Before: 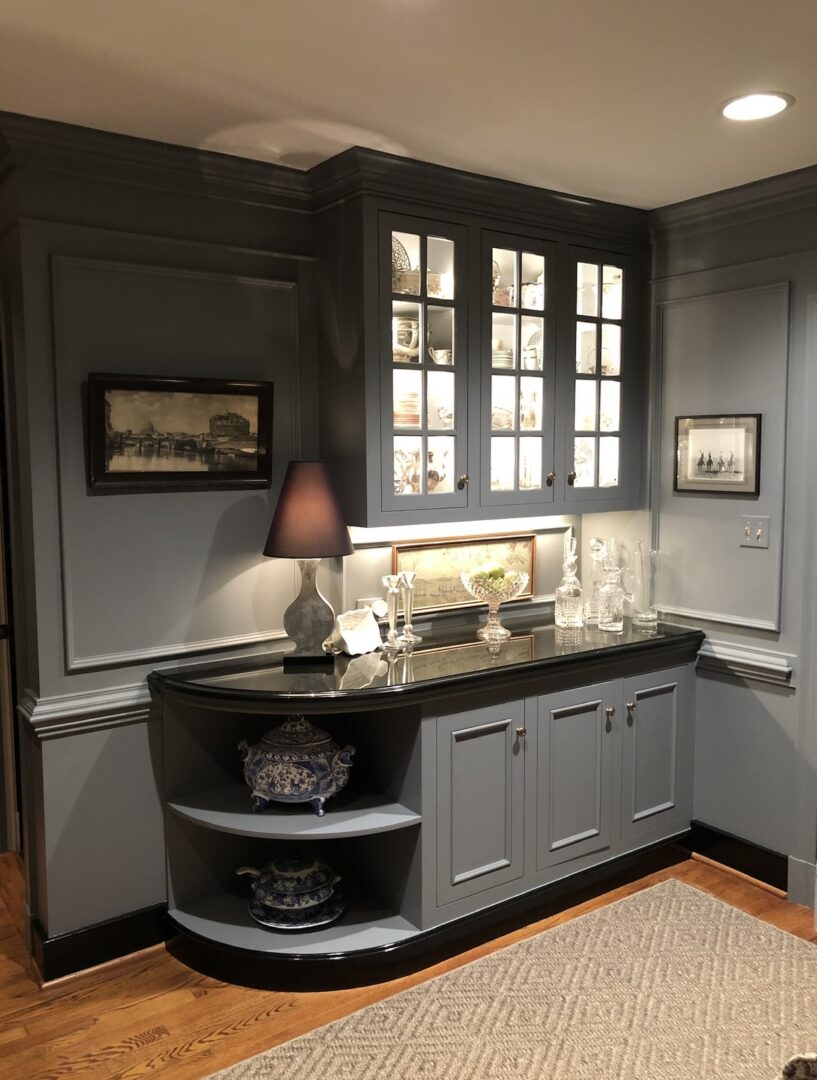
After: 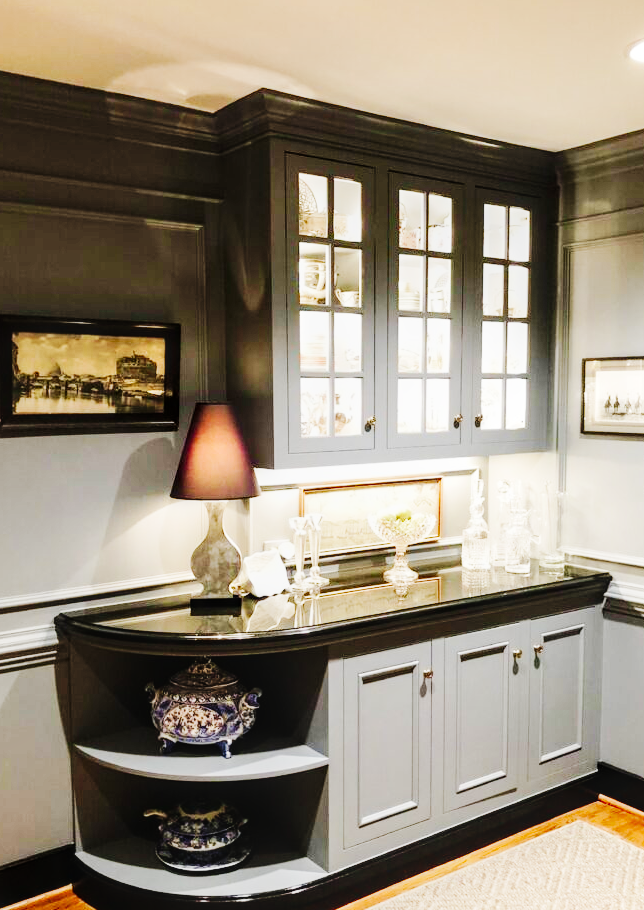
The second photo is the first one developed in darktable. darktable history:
contrast brightness saturation: saturation 0.12
base curve: curves: ch0 [(0, 0) (0.028, 0.03) (0.121, 0.232) (0.46, 0.748) (0.859, 0.968) (1, 1)], preserve colors none
local contrast: on, module defaults
exposure: black level correction 0.001, exposure 0.498 EV, compensate highlight preservation false
tone equalizer: on, module defaults
velvia: on, module defaults
crop: left 11.494%, top 5.403%, right 9.593%, bottom 10.318%
tone curve: curves: ch0 [(0, 0) (0.037, 0.011) (0.135, 0.093) (0.266, 0.281) (0.461, 0.555) (0.581, 0.716) (0.675, 0.793) (0.767, 0.849) (0.91, 0.924) (1, 0.979)]; ch1 [(0, 0) (0.292, 0.278) (0.431, 0.418) (0.493, 0.479) (0.506, 0.5) (0.532, 0.537) (0.562, 0.581) (0.641, 0.663) (0.754, 0.76) (1, 1)]; ch2 [(0, 0) (0.294, 0.3) (0.361, 0.372) (0.429, 0.445) (0.478, 0.486) (0.502, 0.498) (0.518, 0.522) (0.531, 0.549) (0.561, 0.59) (0.64, 0.655) (0.693, 0.706) (0.845, 0.833) (1, 0.951)], preserve colors none
